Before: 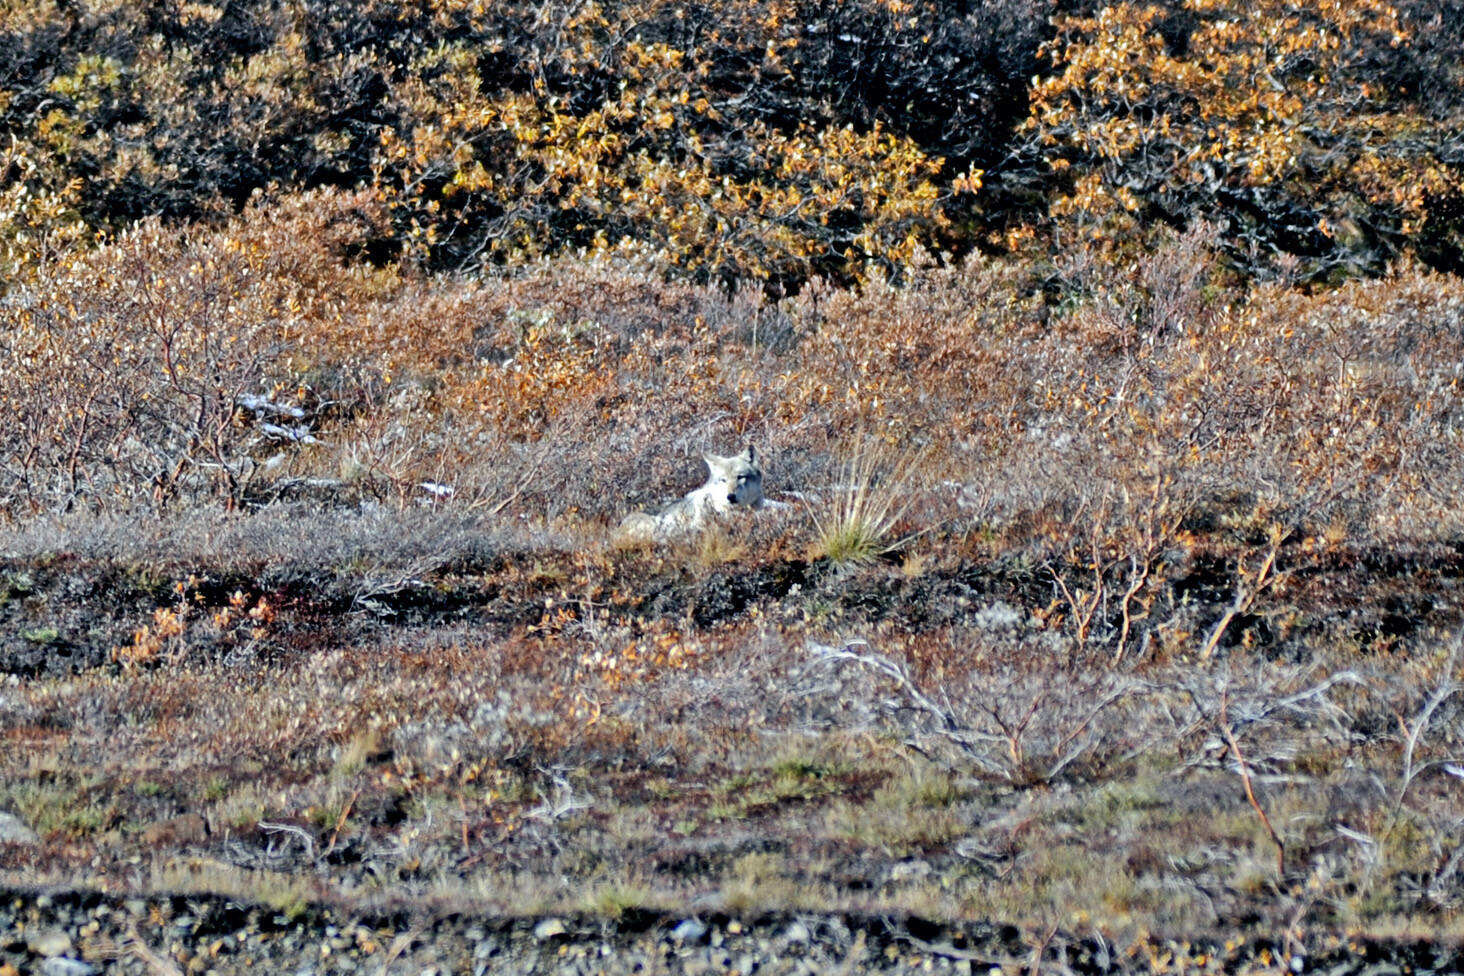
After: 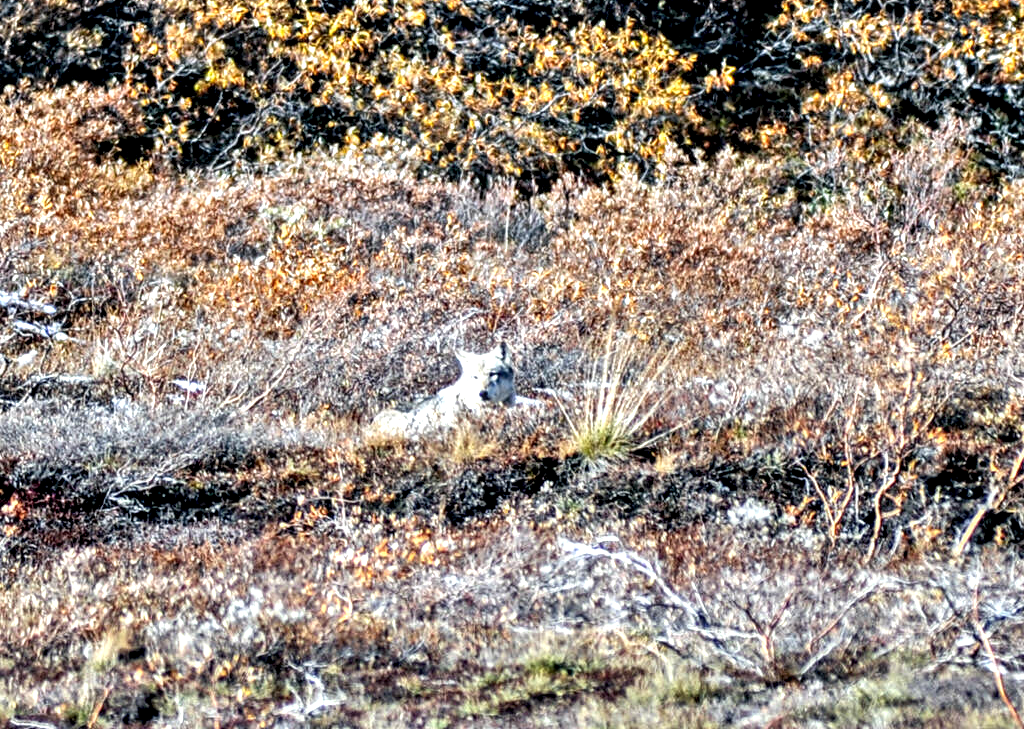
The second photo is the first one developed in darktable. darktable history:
exposure: black level correction 0, exposure 0.7 EV, compensate exposure bias true, compensate highlight preservation false
local contrast: detail 160%
crop and rotate: left 17.046%, top 10.659%, right 12.989%, bottom 14.553%
